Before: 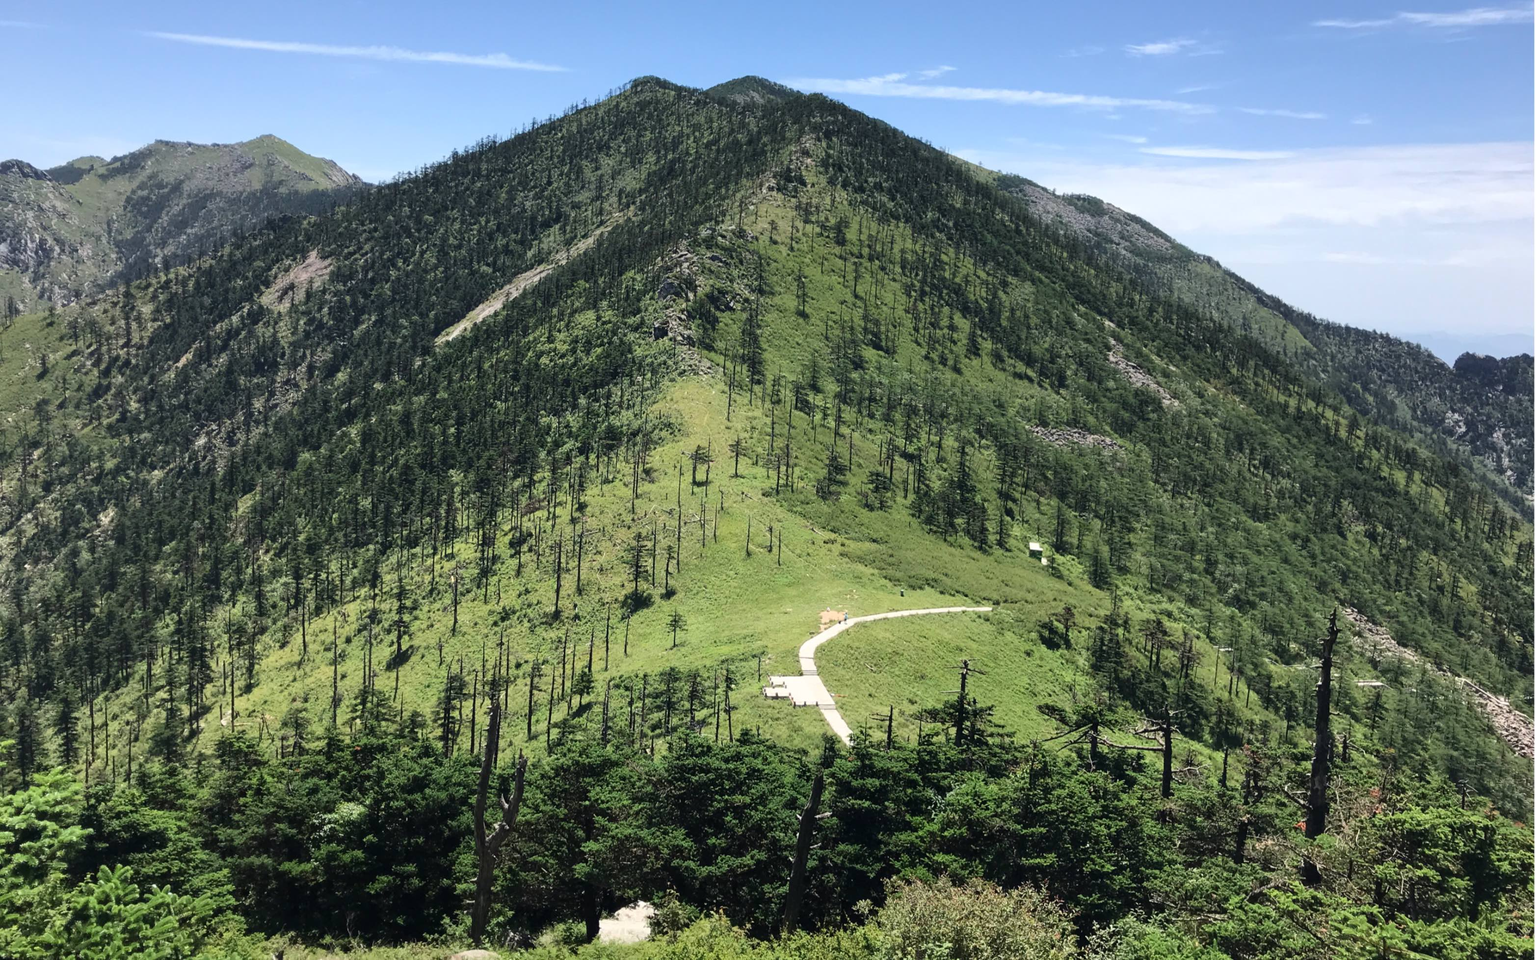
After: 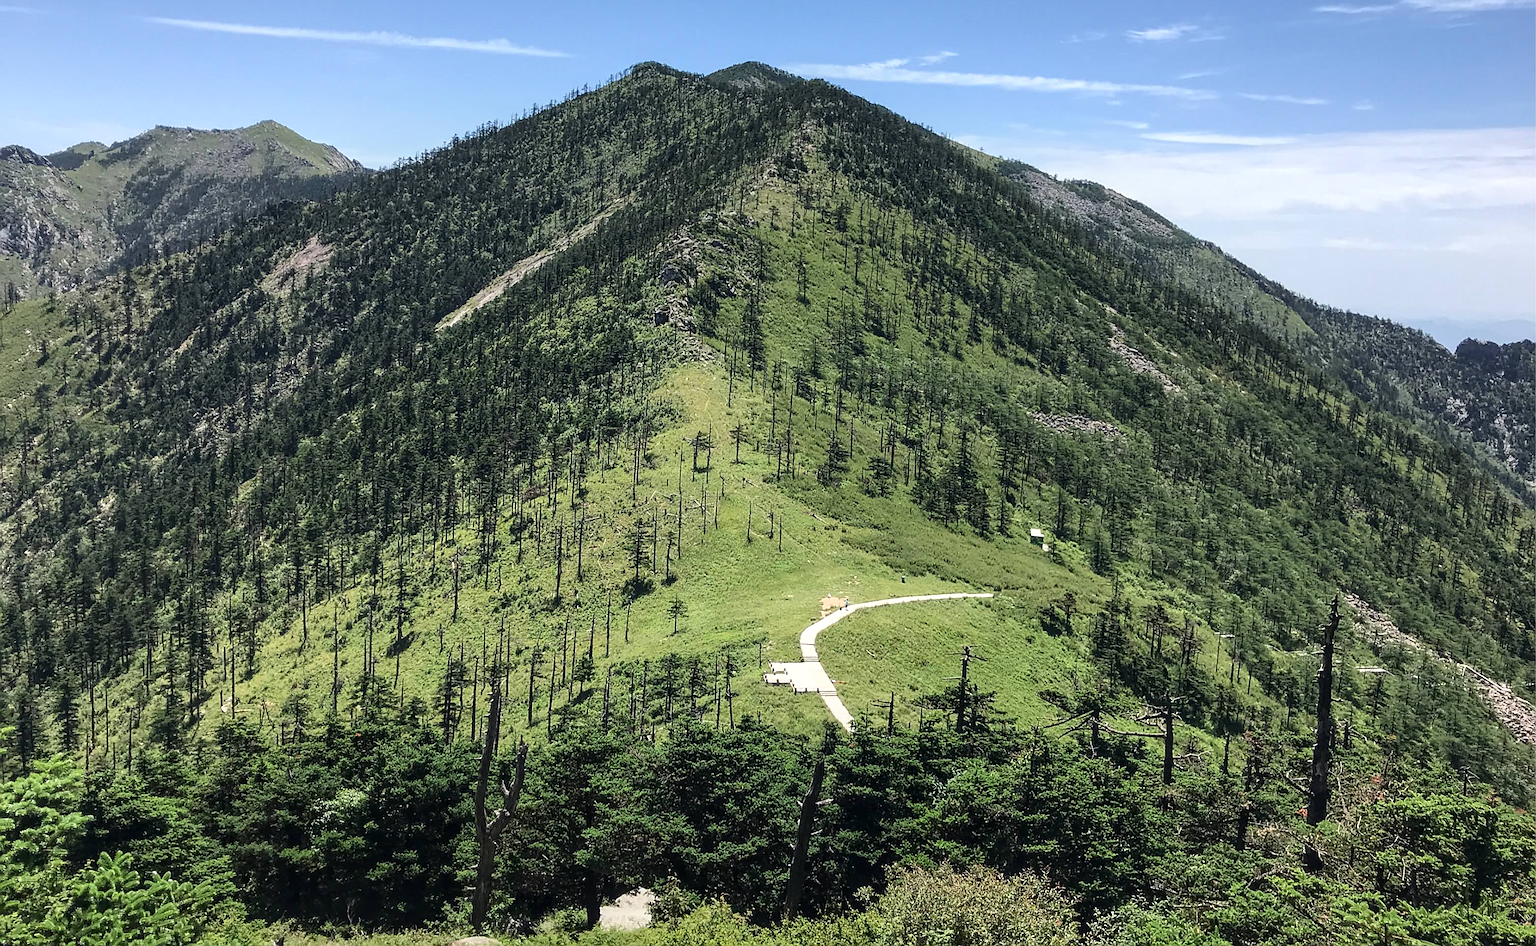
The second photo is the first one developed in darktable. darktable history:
local contrast: on, module defaults
crop: top 1.547%, right 0.084%
sharpen: radius 1.369, amount 1.252, threshold 0.745
